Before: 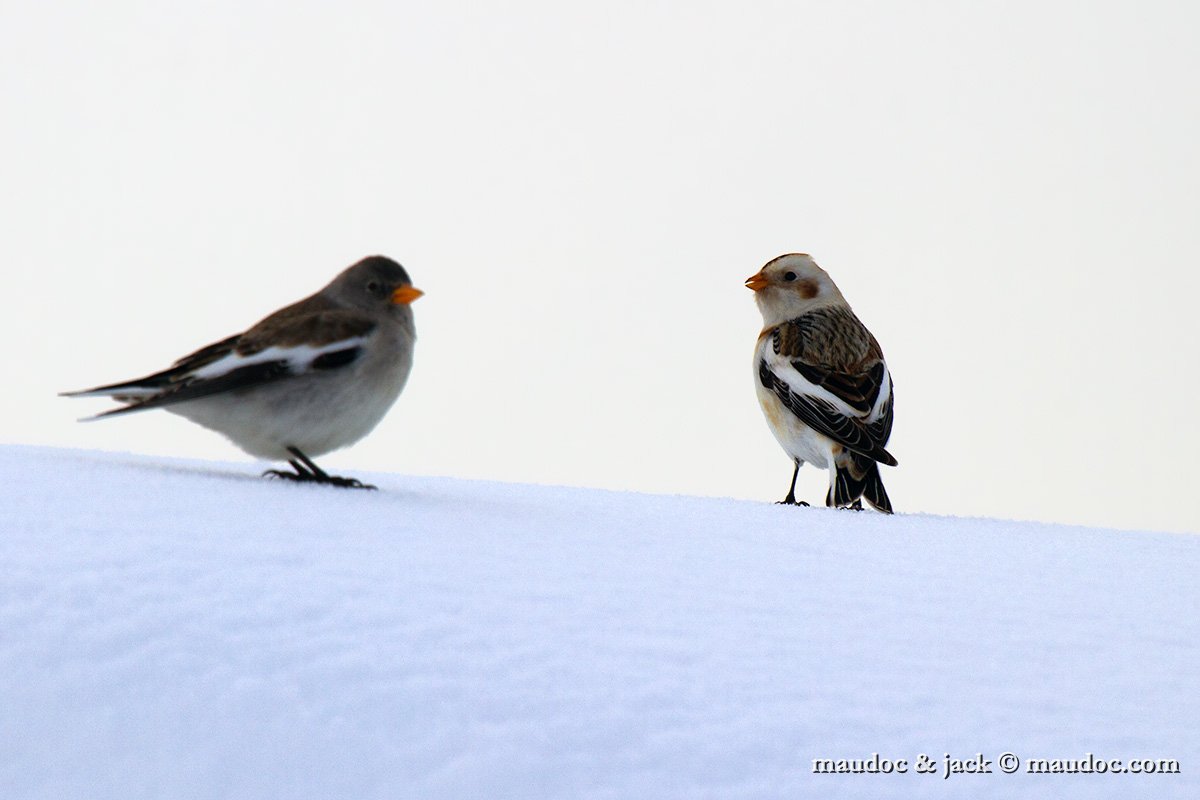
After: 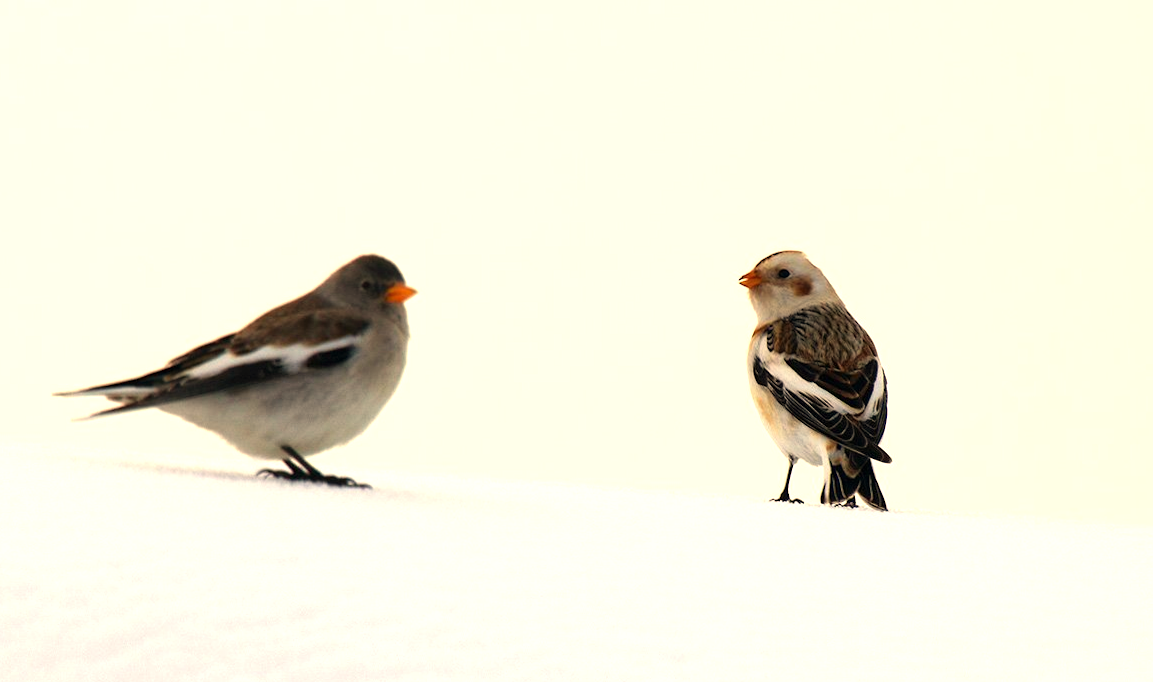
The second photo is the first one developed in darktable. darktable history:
white balance: red 1.138, green 0.996, blue 0.812
exposure: exposure 0.6 EV, compensate highlight preservation false
crop and rotate: angle 0.2°, left 0.275%, right 3.127%, bottom 14.18%
